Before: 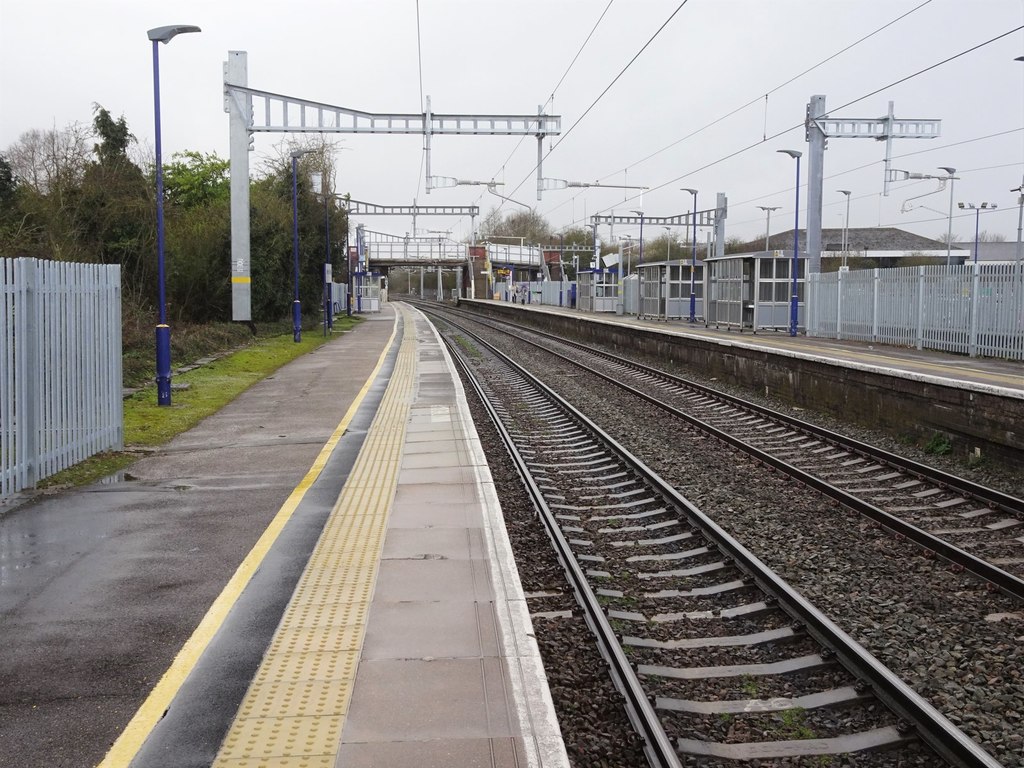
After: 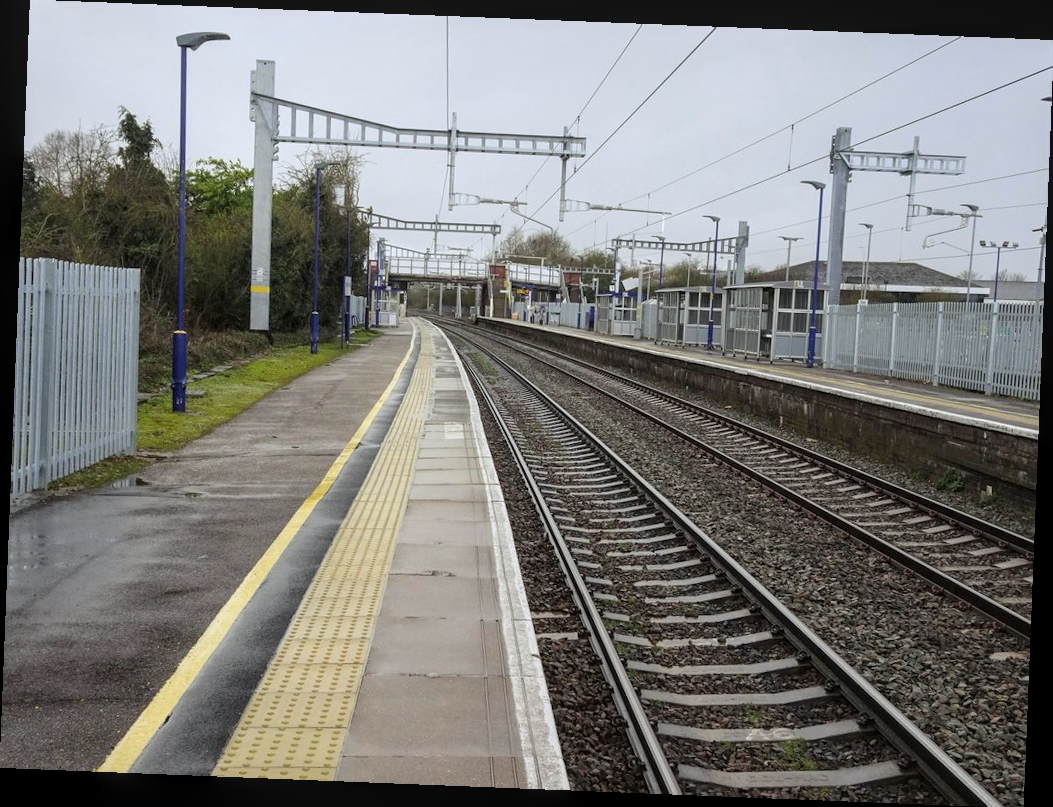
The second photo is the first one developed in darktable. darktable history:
rgb curve: curves: ch2 [(0, 0) (0.567, 0.512) (1, 1)], mode RGB, independent channels
white balance: red 0.976, blue 1.04
rotate and perspective: rotation 2.27°, automatic cropping off
local contrast: on, module defaults
